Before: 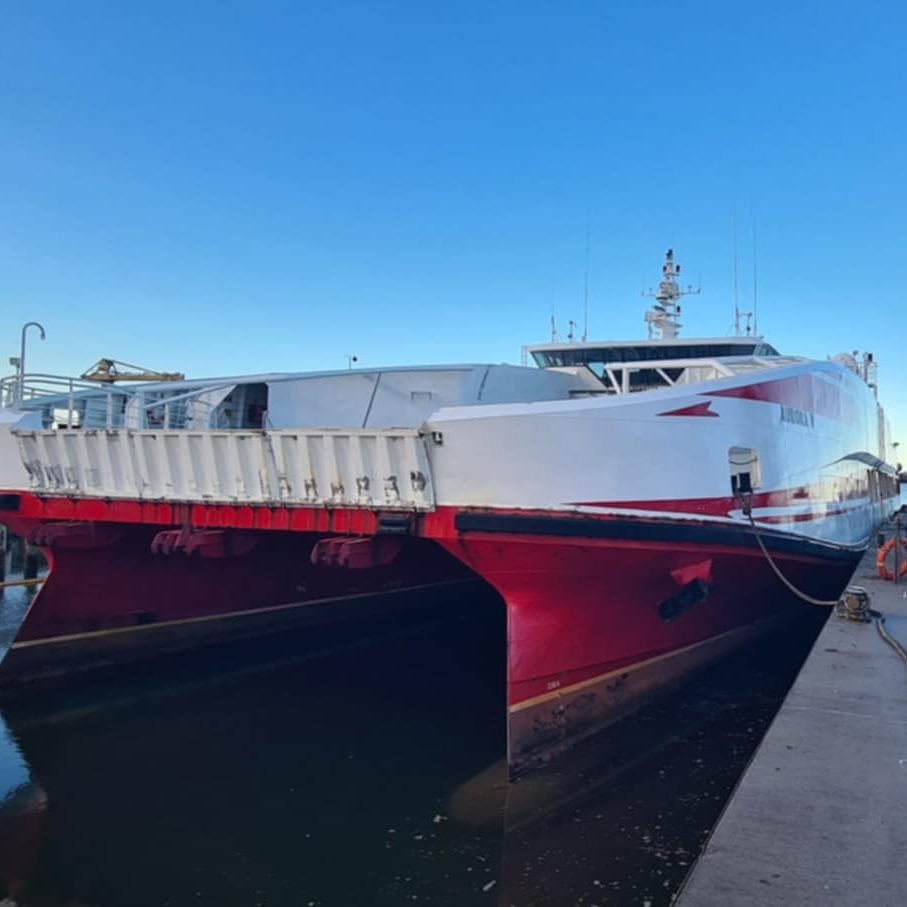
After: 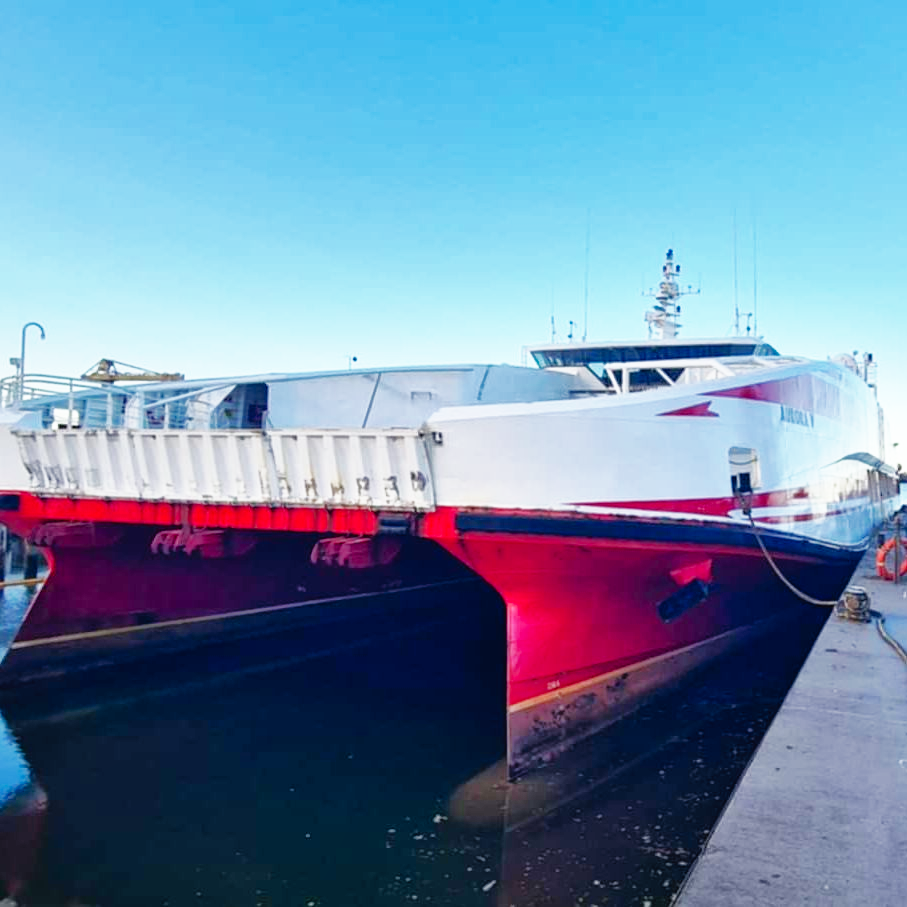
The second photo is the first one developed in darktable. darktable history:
shadows and highlights: on, module defaults
base curve: curves: ch0 [(0, 0) (0.007, 0.004) (0.027, 0.03) (0.046, 0.07) (0.207, 0.54) (0.442, 0.872) (0.673, 0.972) (1, 1)], preserve colors none
